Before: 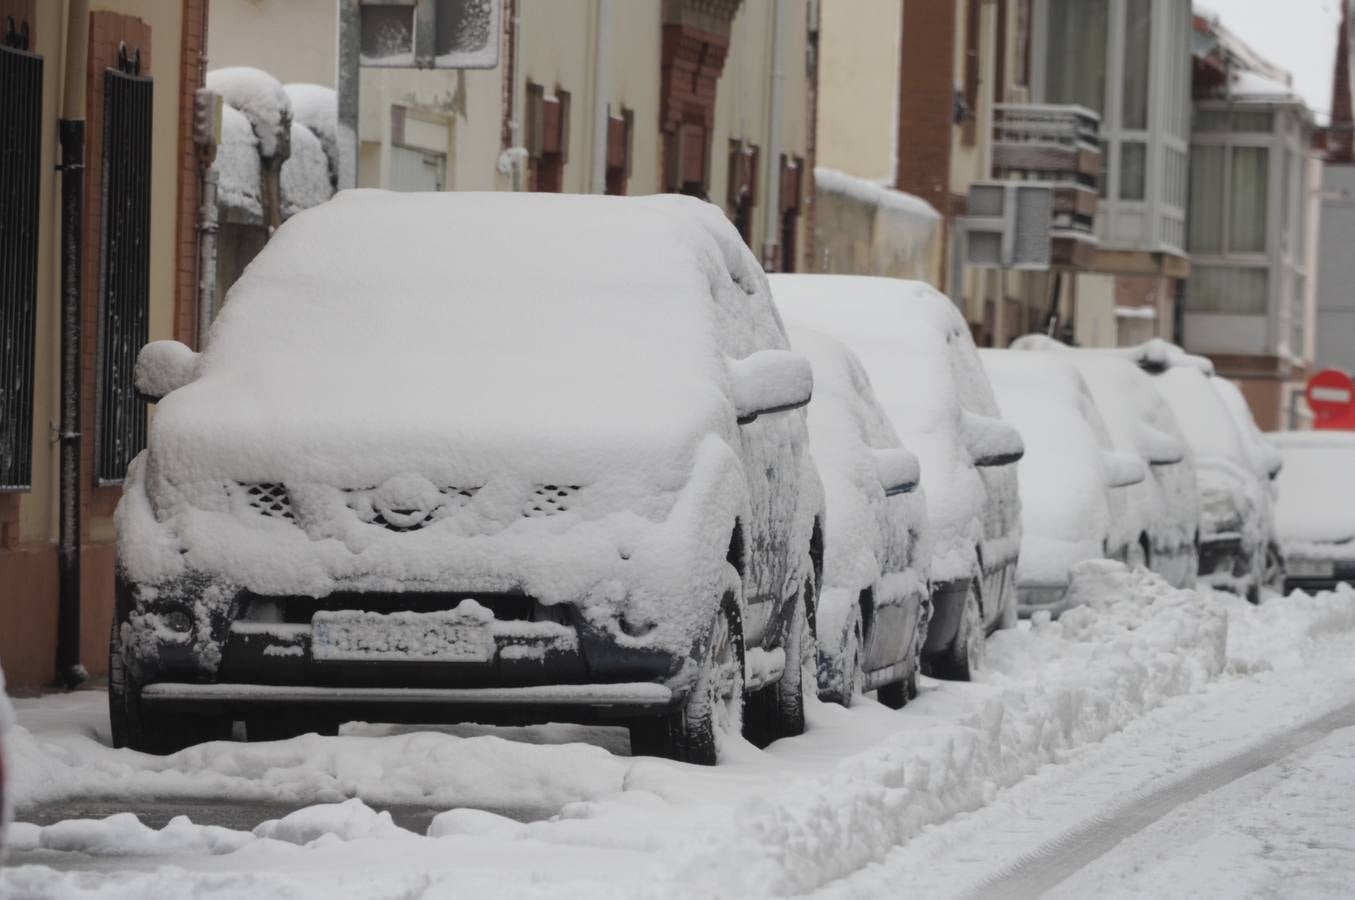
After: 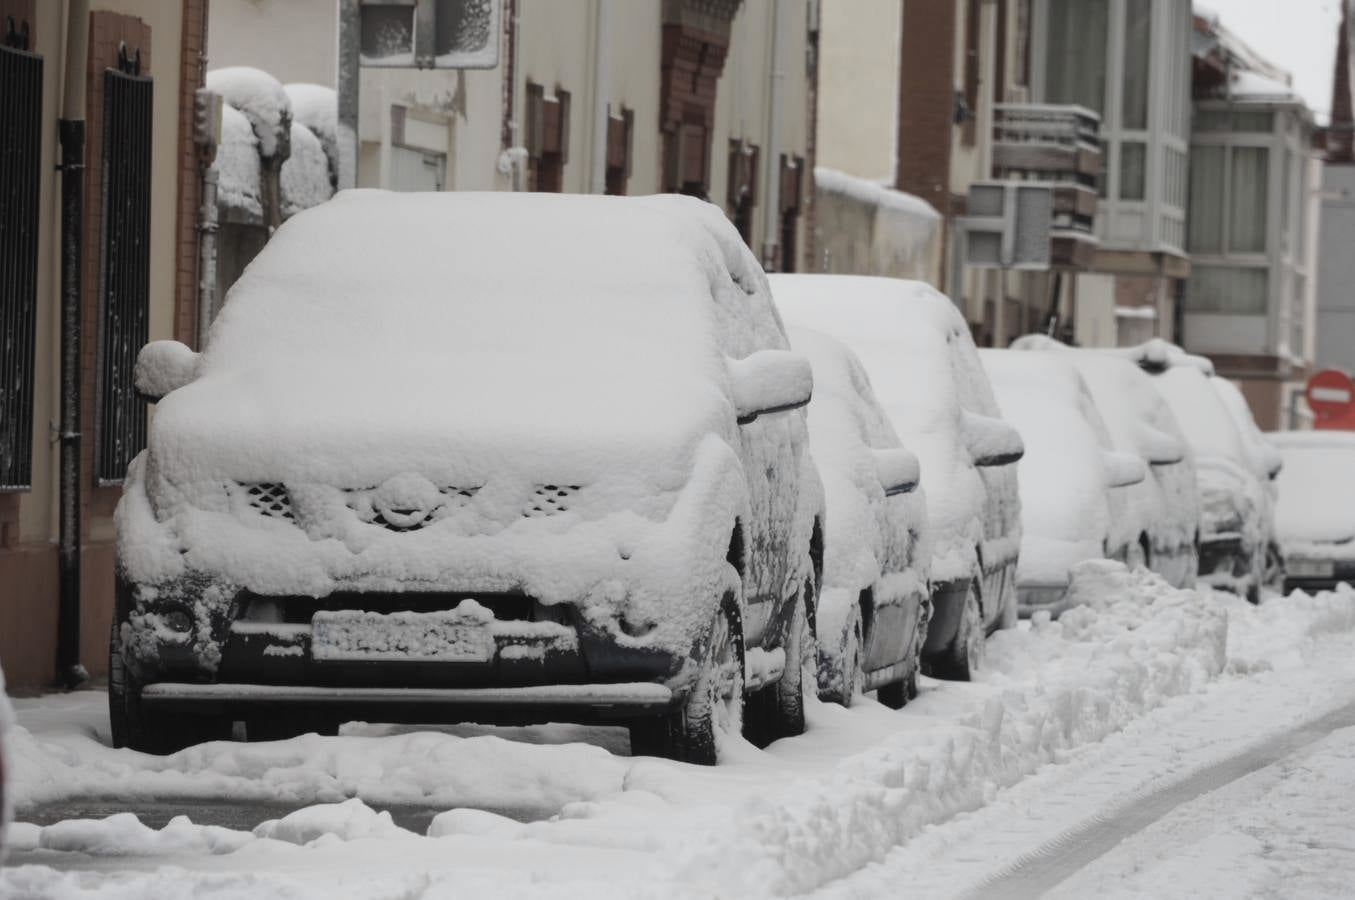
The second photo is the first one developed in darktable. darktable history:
contrast brightness saturation: contrast 0.099, saturation -0.353
